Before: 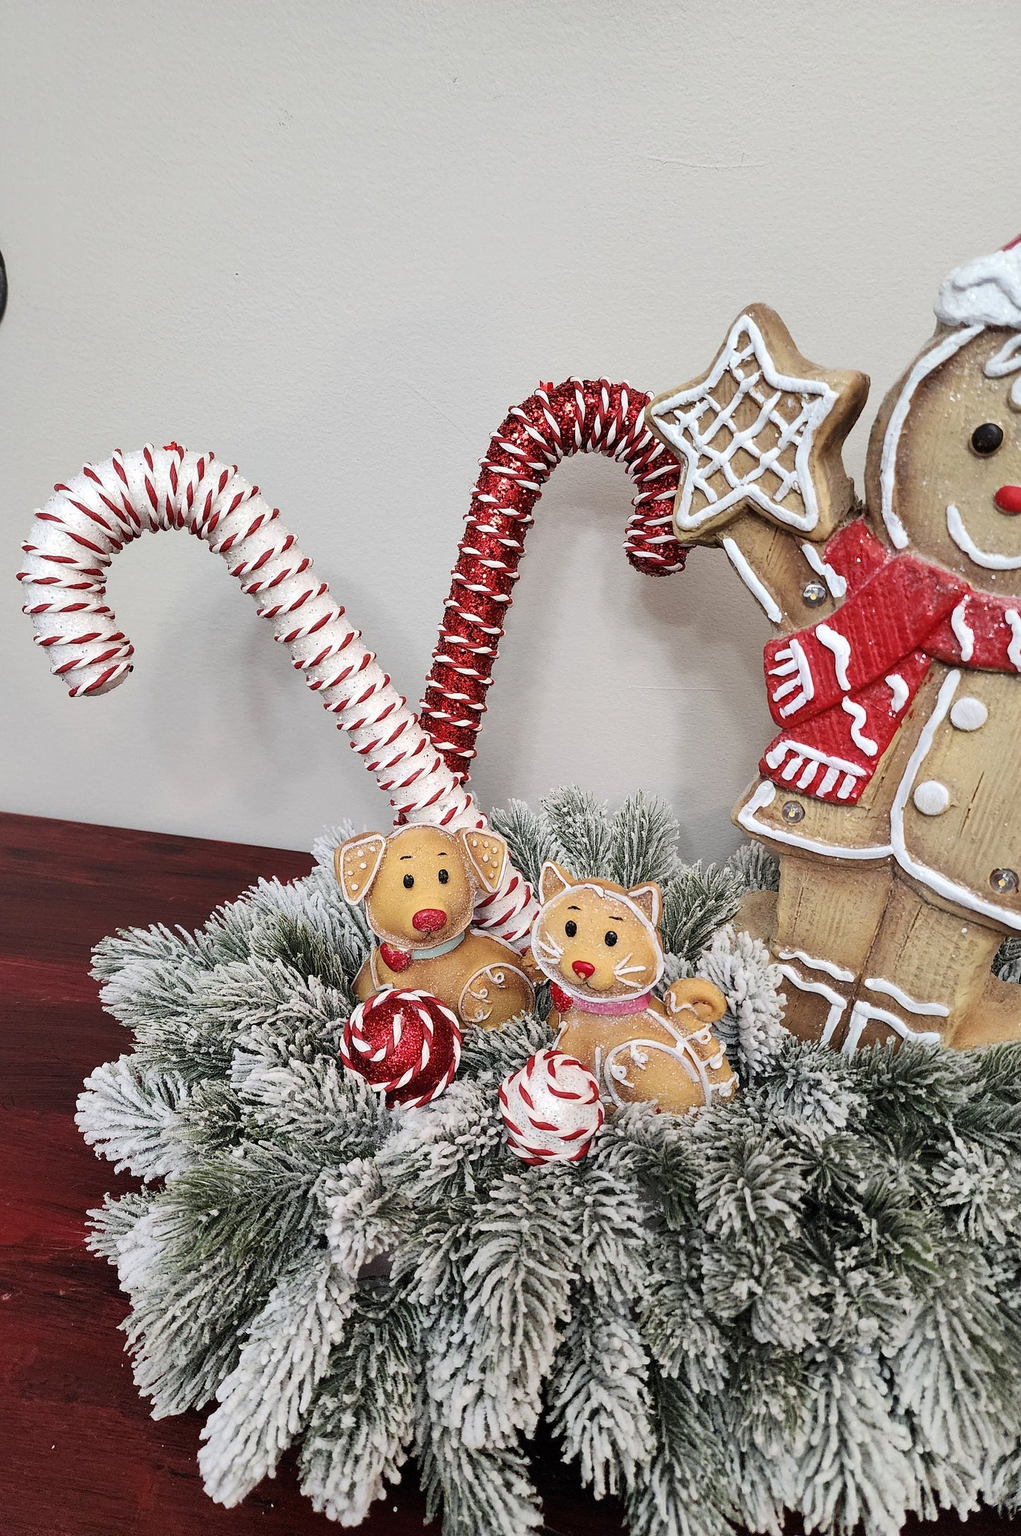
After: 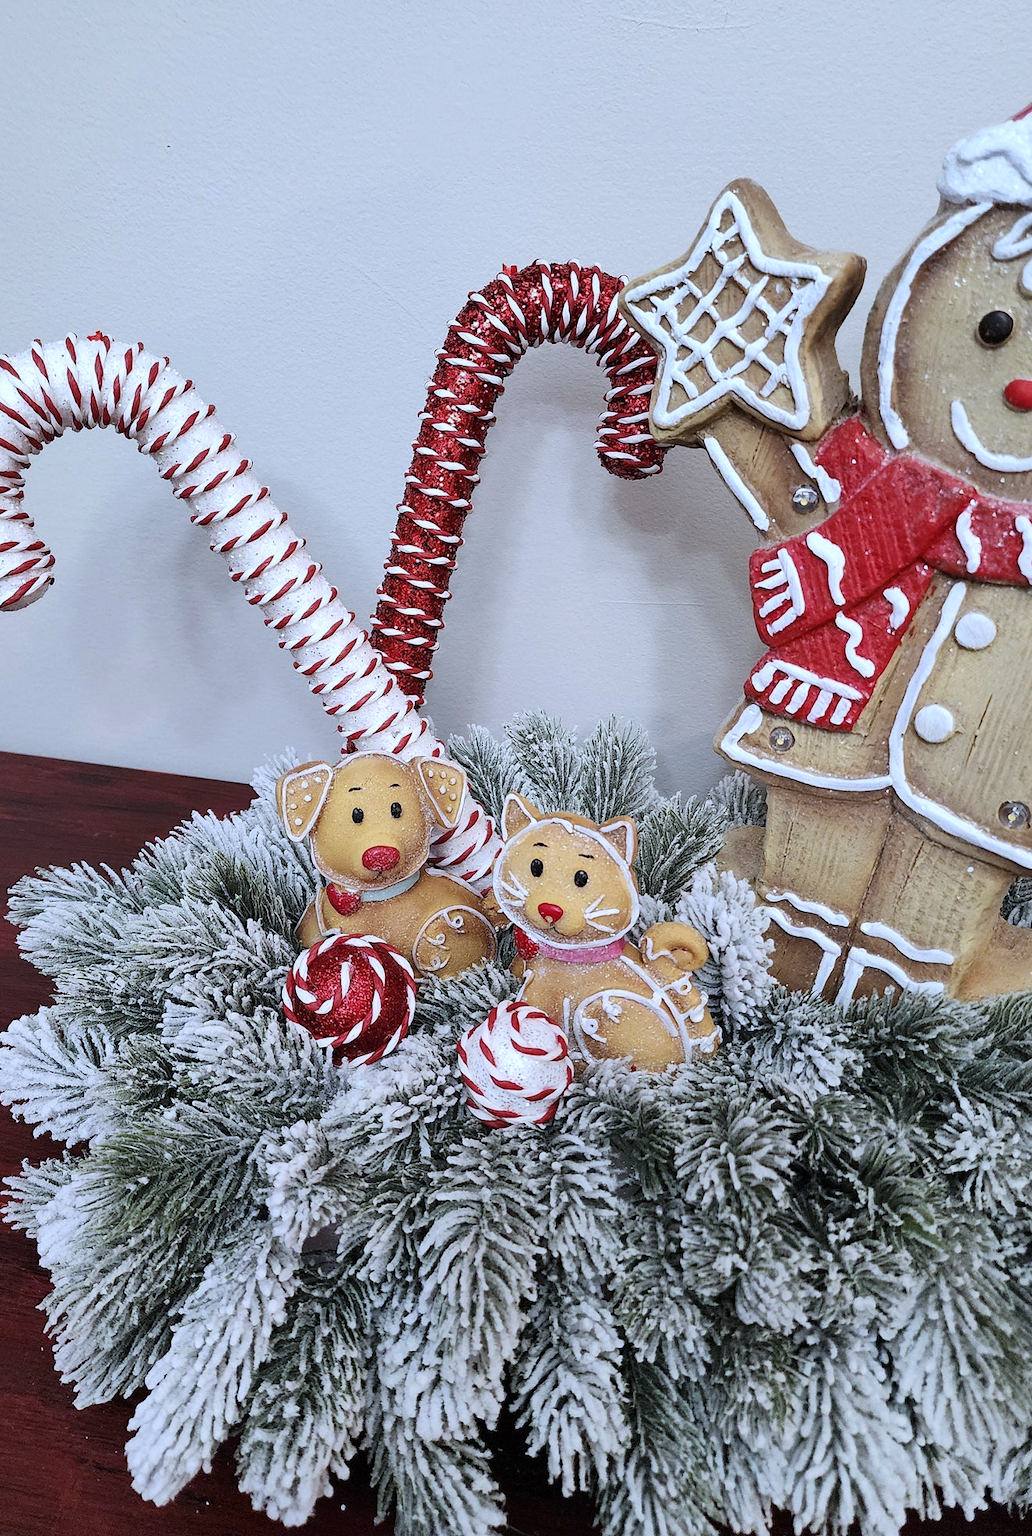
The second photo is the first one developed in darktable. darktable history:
white balance: red 0.926, green 1.003, blue 1.133
contrast equalizer: y [[0.5 ×6], [0.5 ×6], [0.5, 0.5, 0.501, 0.545, 0.707, 0.863], [0 ×6], [0 ×6]]
crop and rotate: left 8.262%, top 9.226%
